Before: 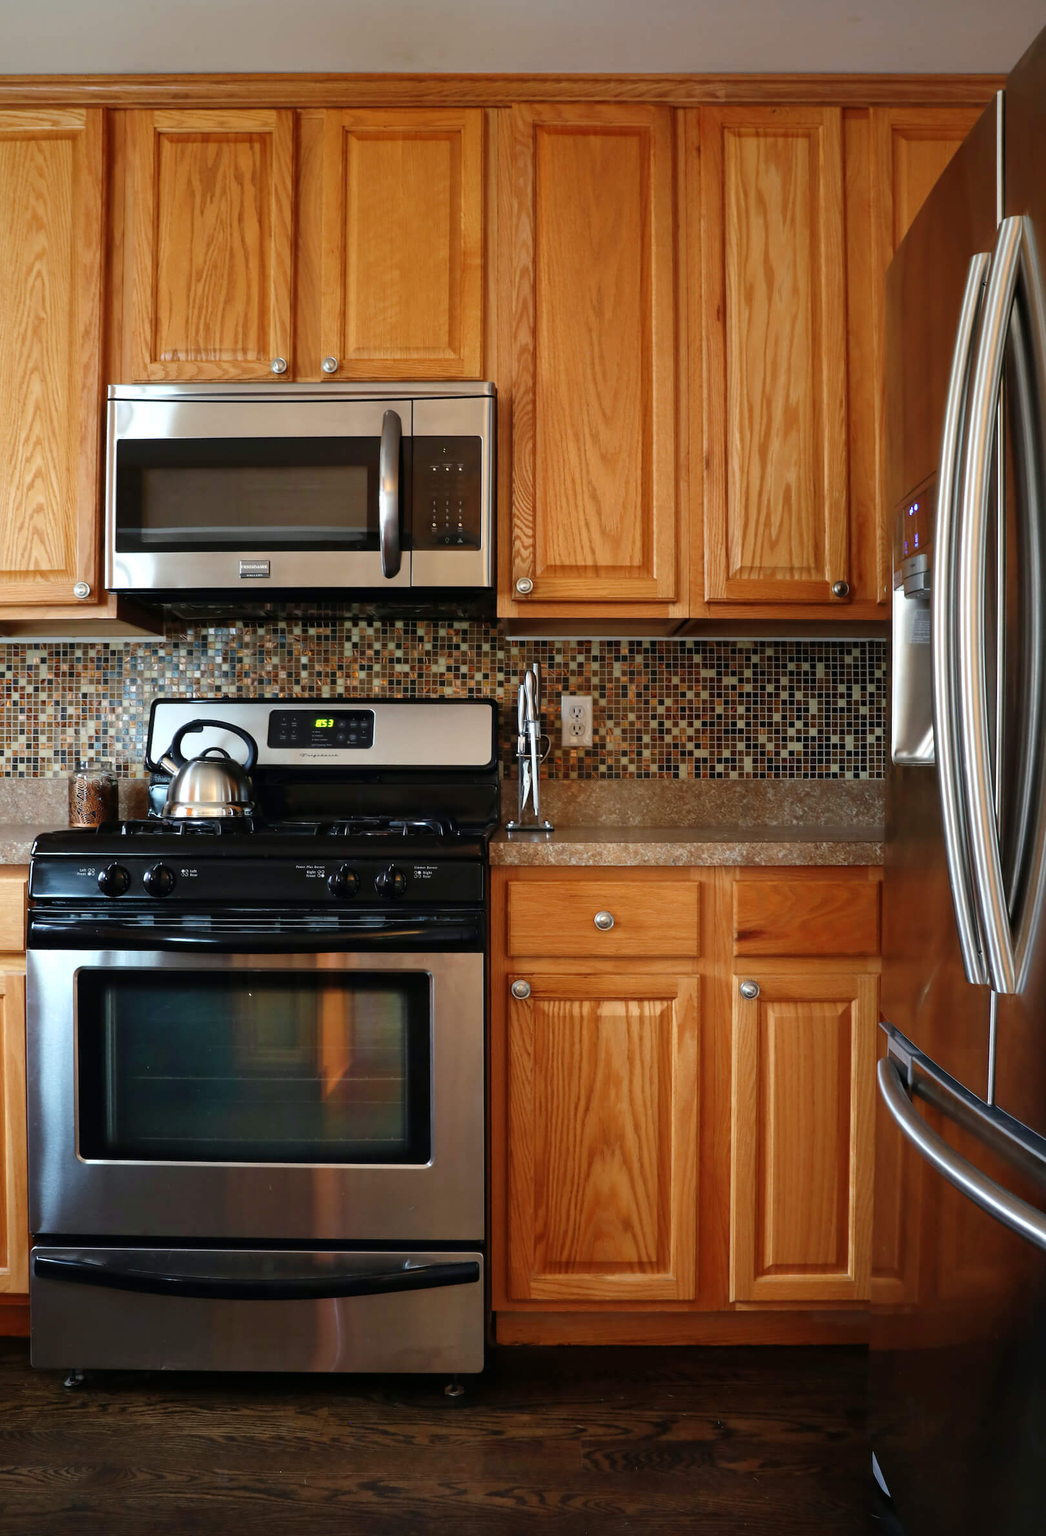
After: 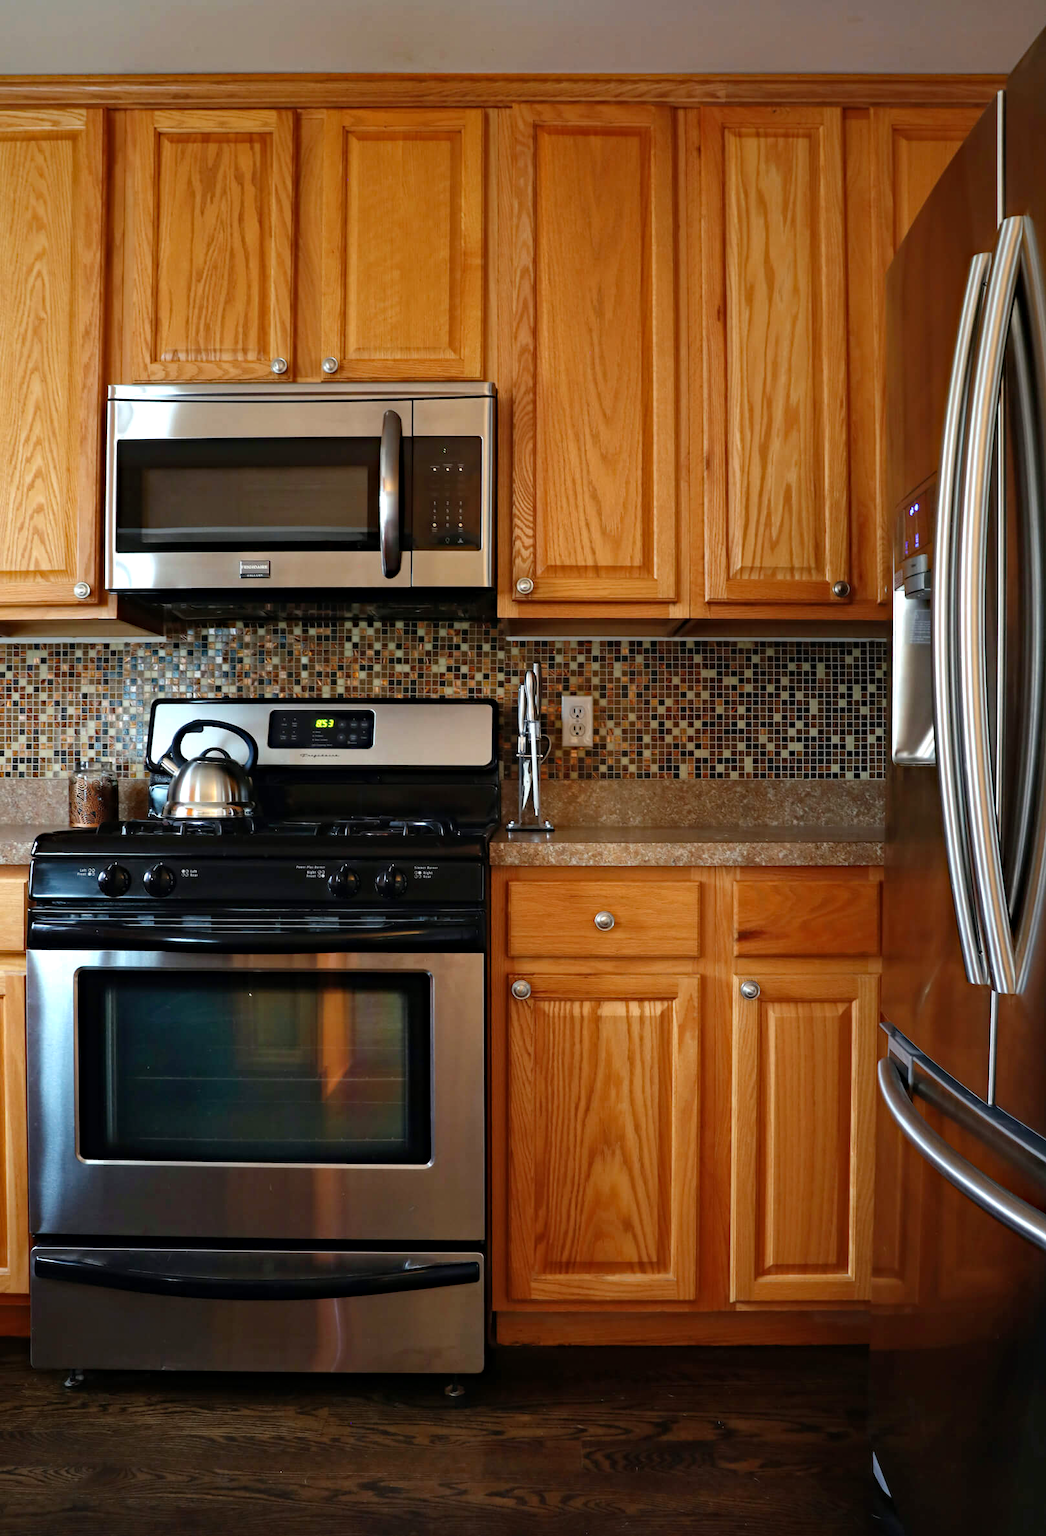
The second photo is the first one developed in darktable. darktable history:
haze removal: strength 0.29, distance 0.255, compatibility mode true, adaptive false
